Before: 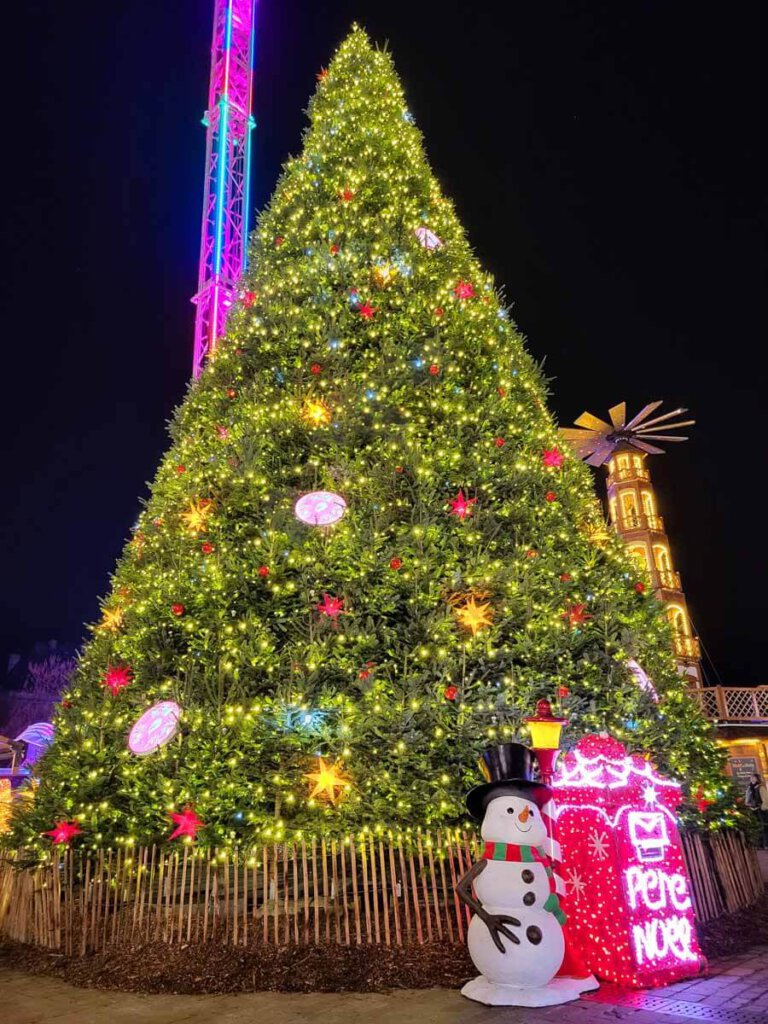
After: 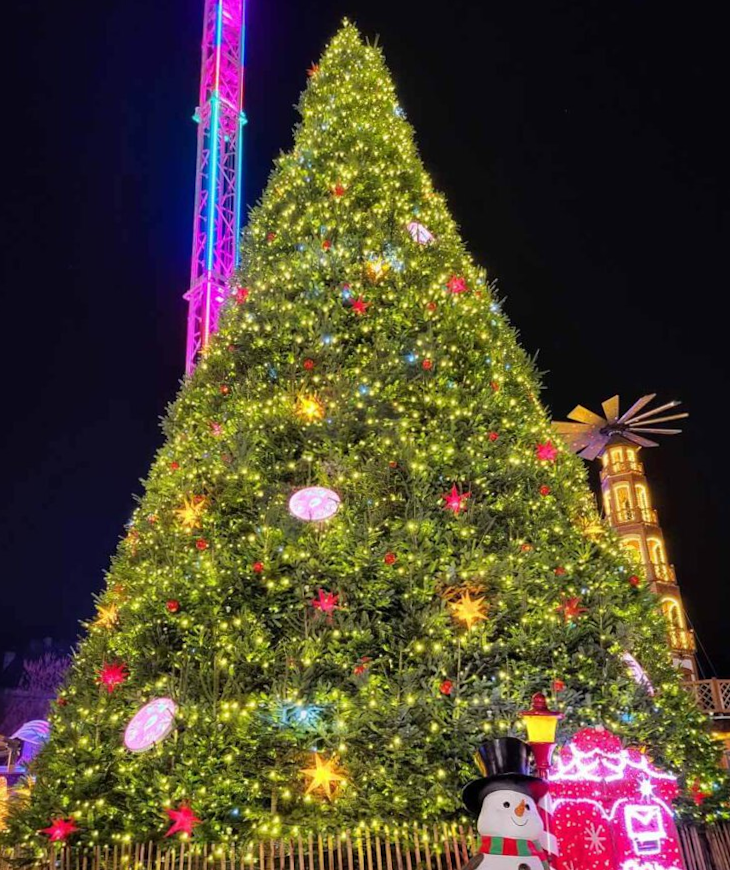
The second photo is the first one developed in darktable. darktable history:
crop and rotate: angle 0.427°, left 0.403%, right 3.473%, bottom 14.176%
